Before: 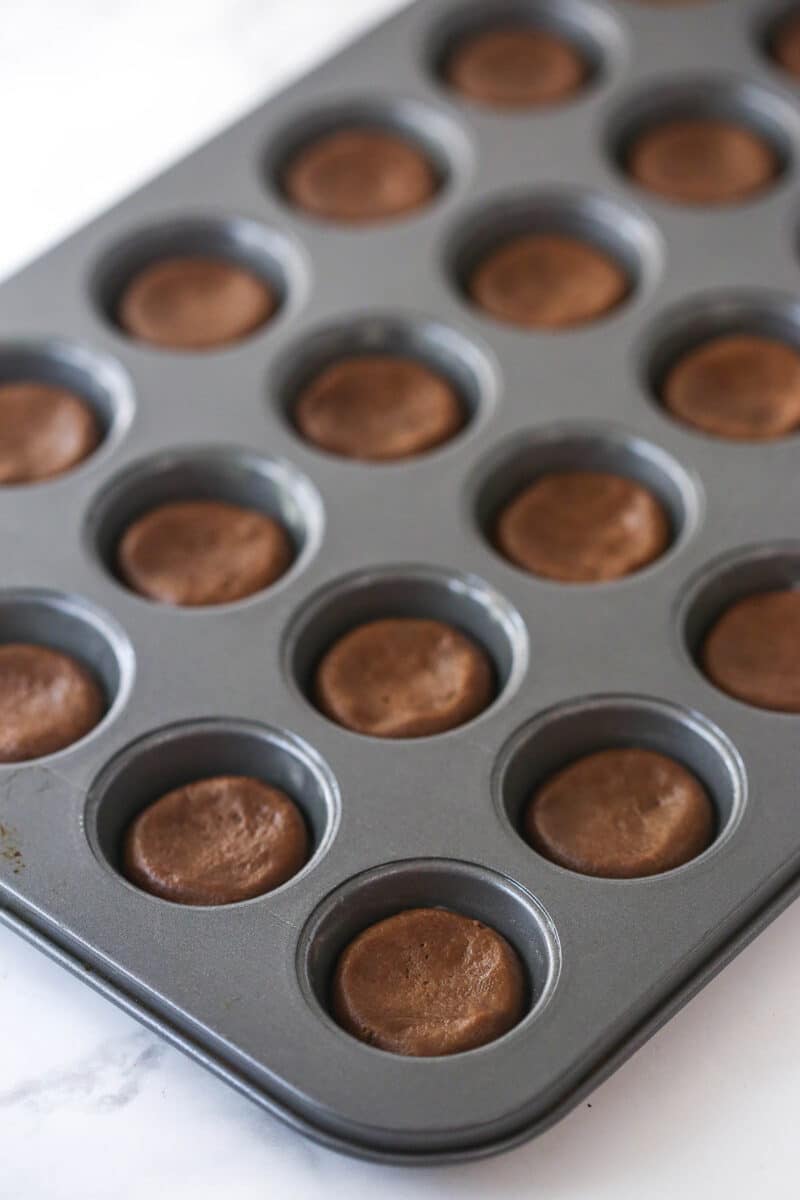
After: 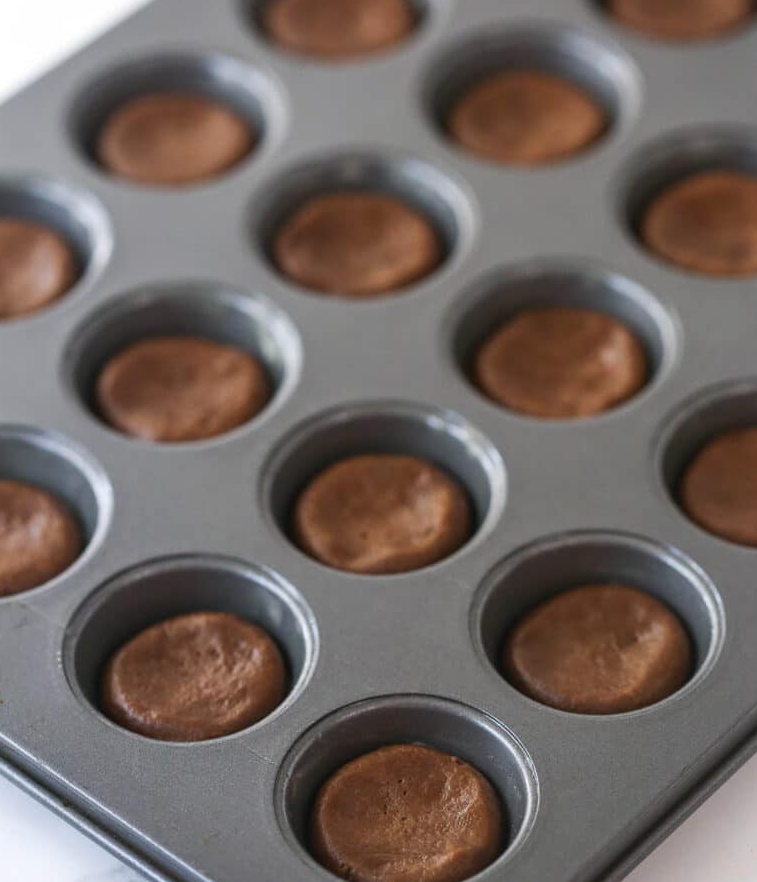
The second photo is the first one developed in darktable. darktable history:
crop and rotate: left 2.988%, top 13.721%, right 2.279%, bottom 12.724%
